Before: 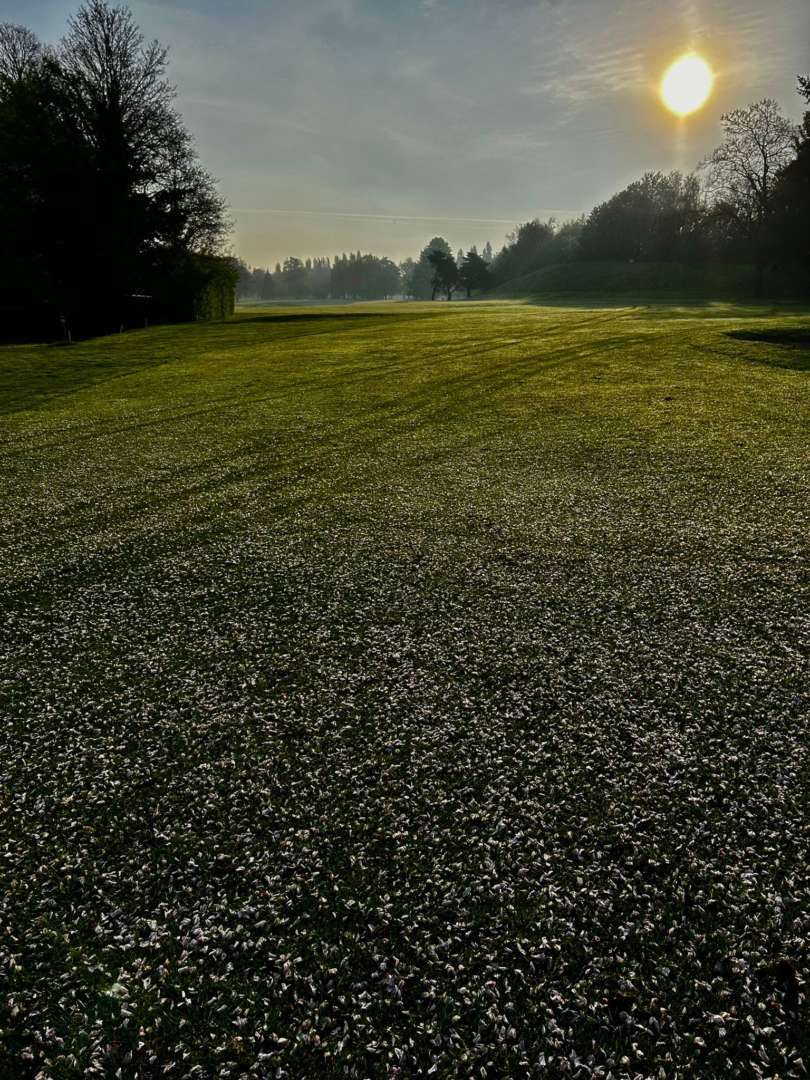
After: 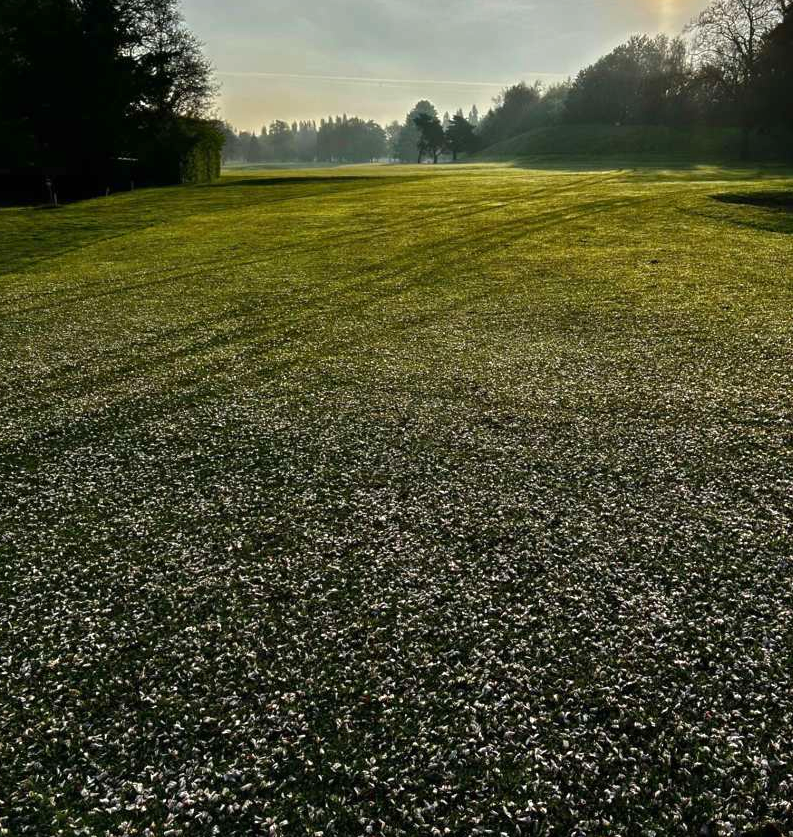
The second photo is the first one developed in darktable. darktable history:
exposure: black level correction 0, exposure 0.696 EV, compensate highlight preservation false
crop and rotate: left 1.816%, top 12.858%, right 0.237%, bottom 9.574%
